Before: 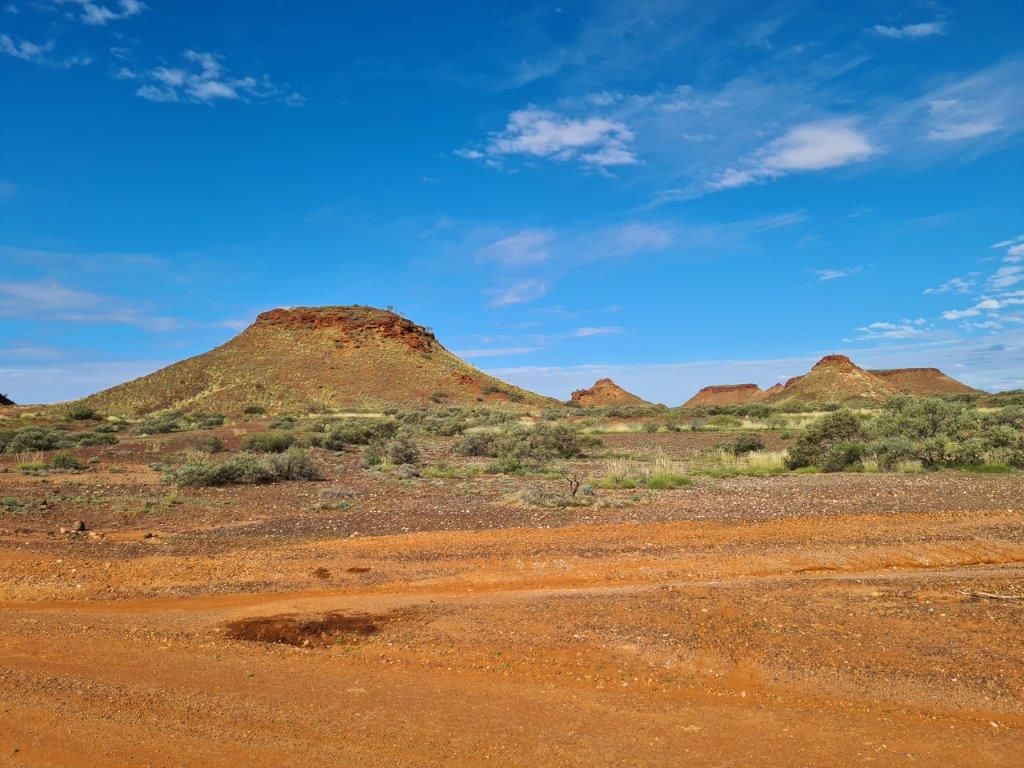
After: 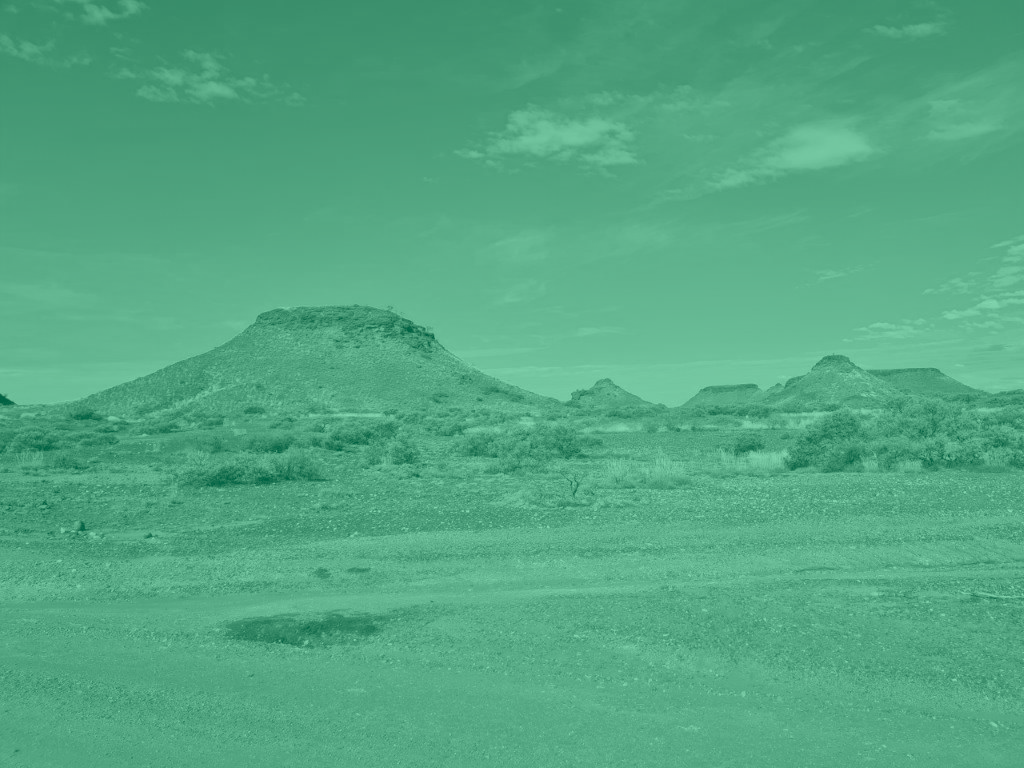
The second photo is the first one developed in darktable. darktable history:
colorize: hue 147.6°, saturation 65%, lightness 21.64%
exposure: black level correction 0.001, compensate highlight preservation false
